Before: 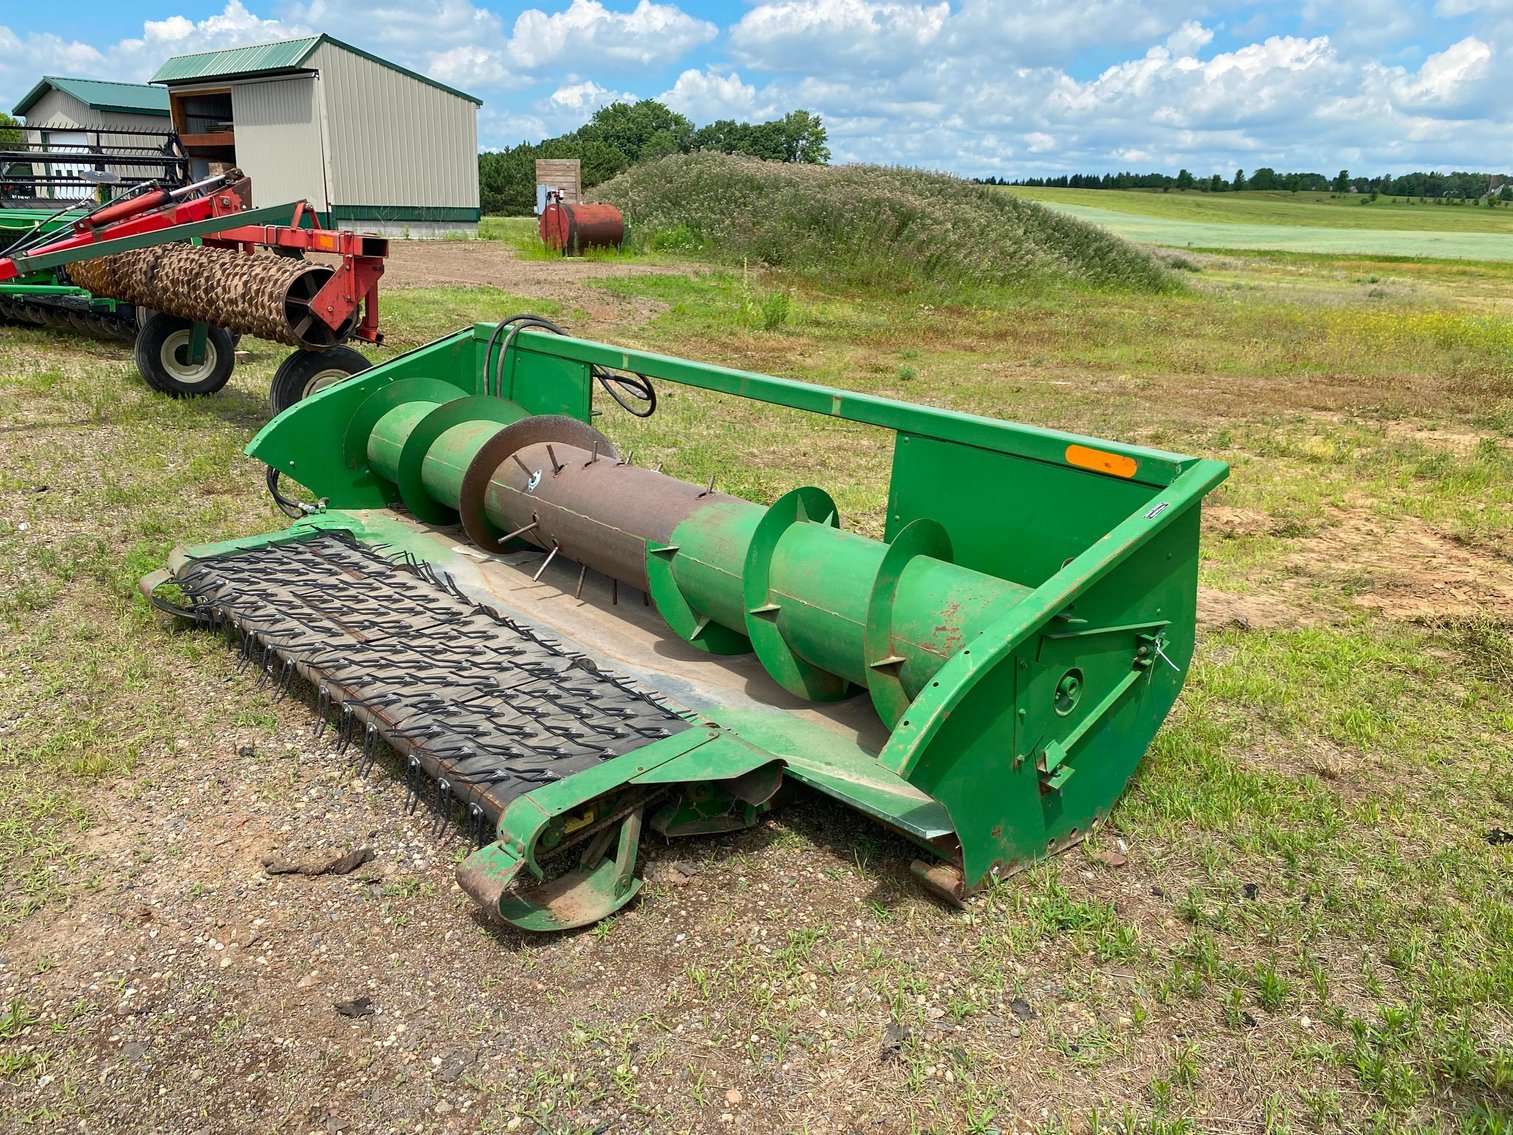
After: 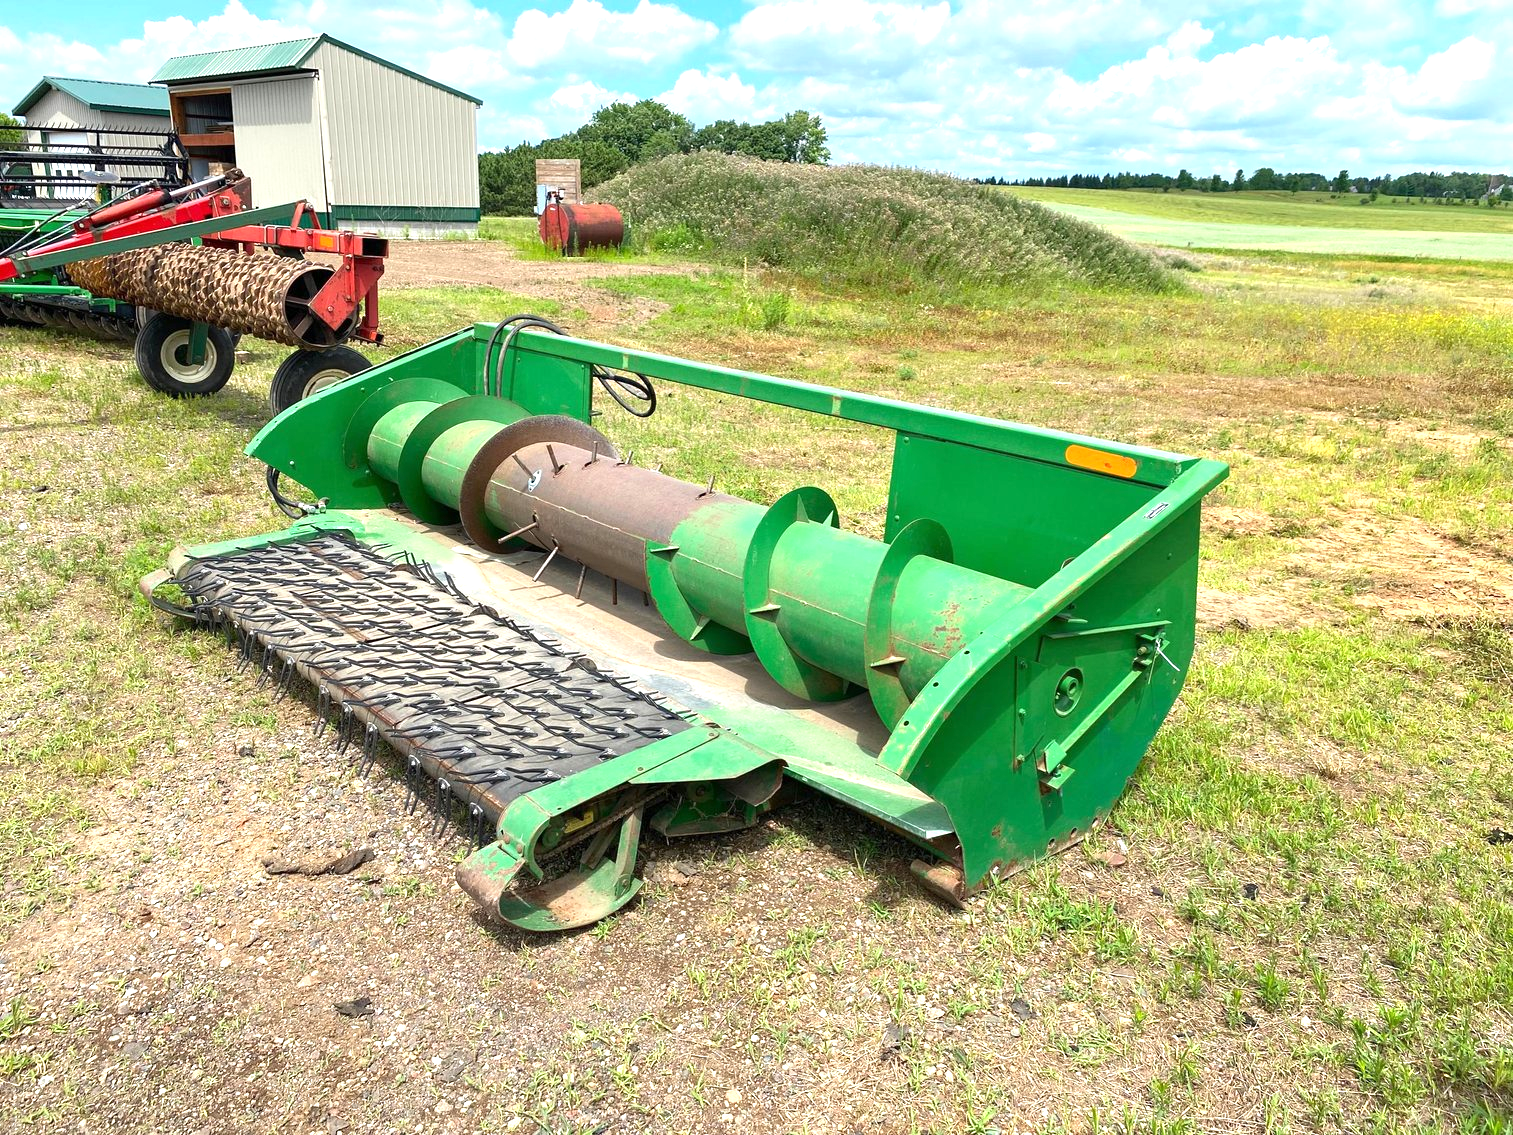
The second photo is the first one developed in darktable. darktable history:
exposure: exposure 0.801 EV, compensate exposure bias true, compensate highlight preservation false
